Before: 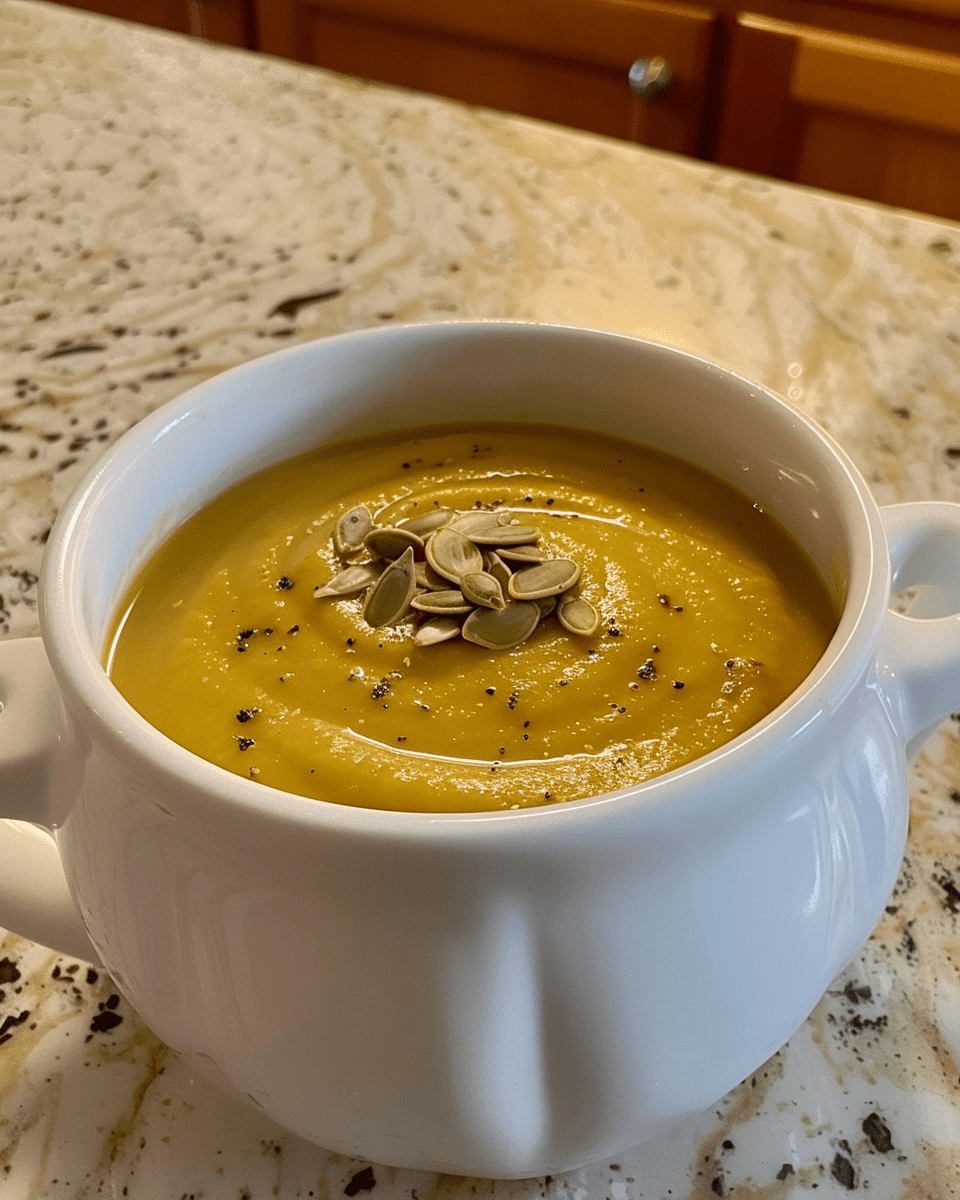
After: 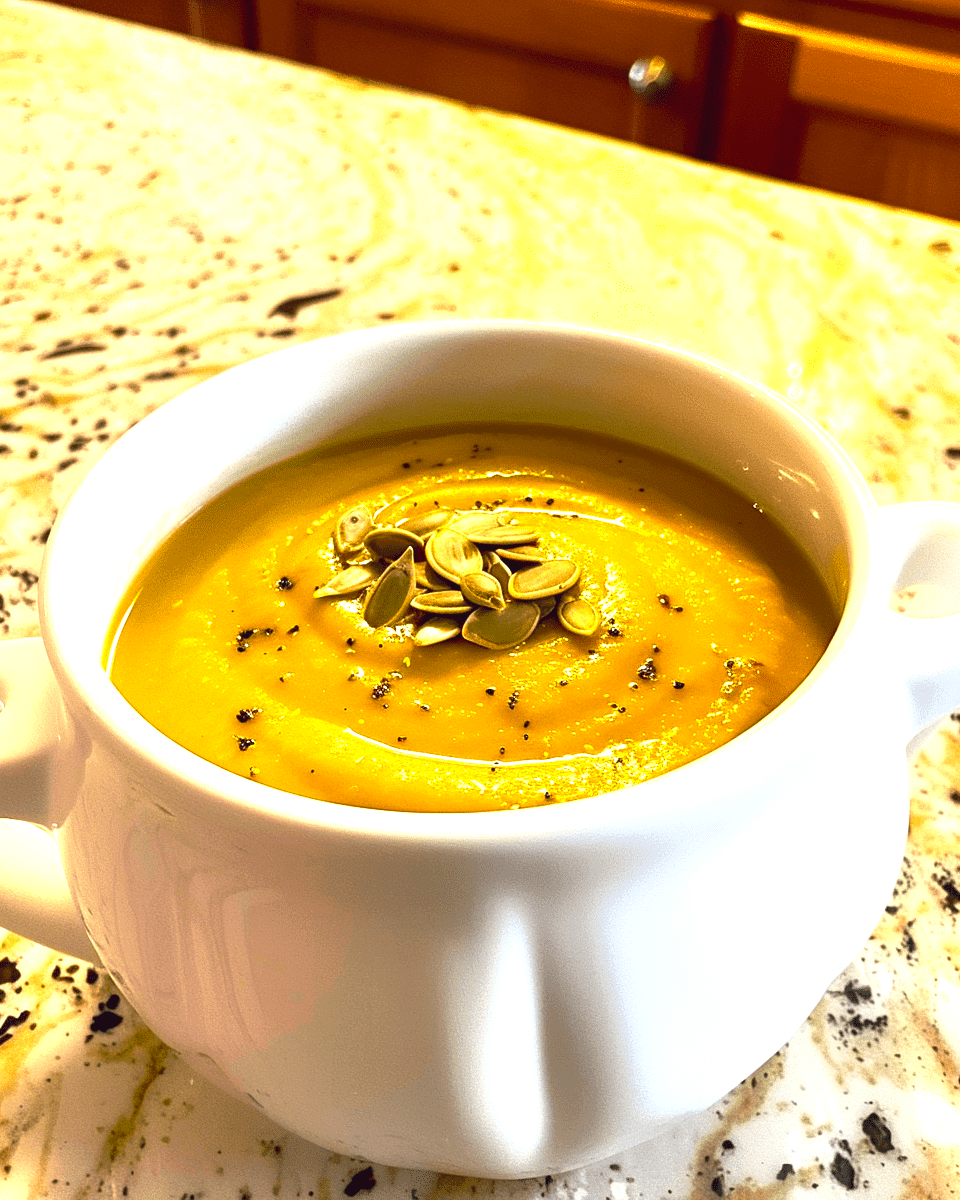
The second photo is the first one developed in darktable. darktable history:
exposure: black level correction 0, exposure 1.102 EV, compensate highlight preservation false
color balance rgb: highlights gain › chroma 3.022%, highlights gain › hue 73.49°, global offset › chroma 0.092%, global offset › hue 249.52°, perceptual saturation grading › global saturation 29.415%, perceptual brilliance grading › global brilliance 15.44%, perceptual brilliance grading › shadows -34.552%
base curve: curves: ch0 [(0, 0) (0.303, 0.277) (1, 1)], preserve colors none
